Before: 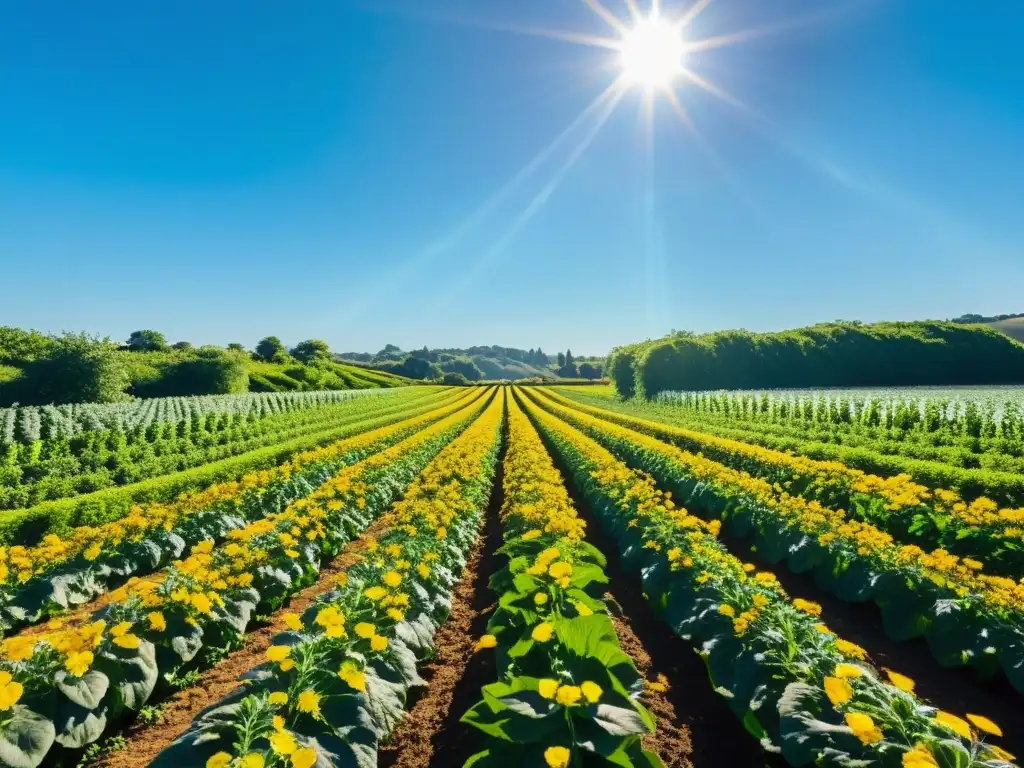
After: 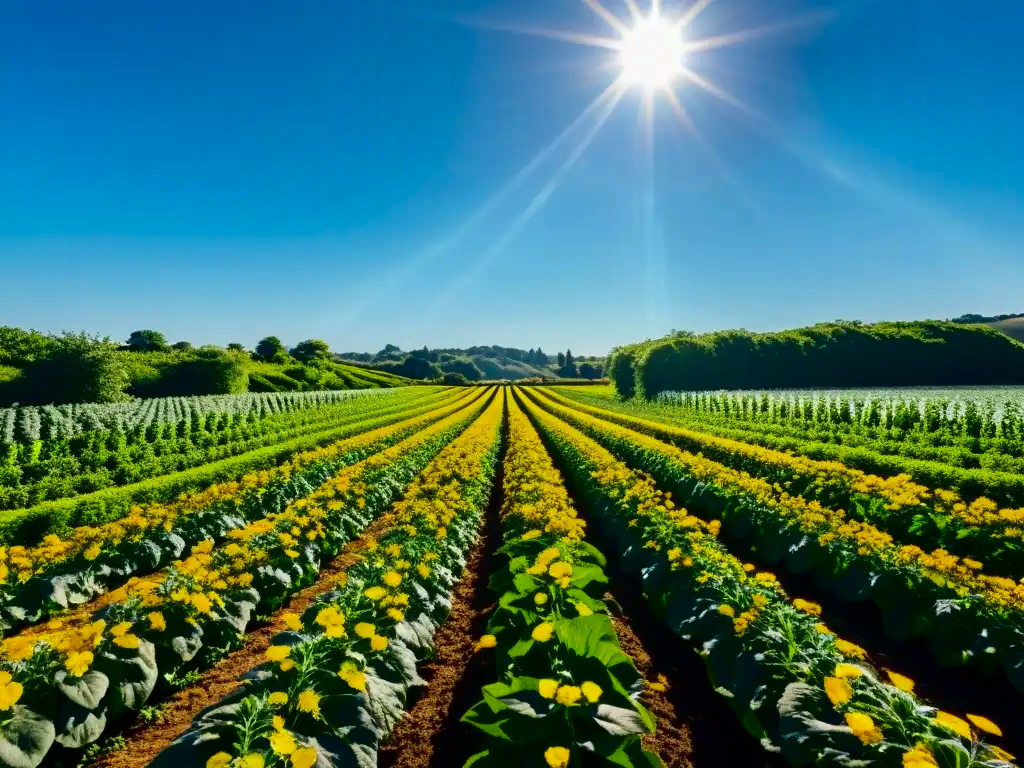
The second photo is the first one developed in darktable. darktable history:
contrast brightness saturation: contrast 0.129, brightness -0.221, saturation 0.149
